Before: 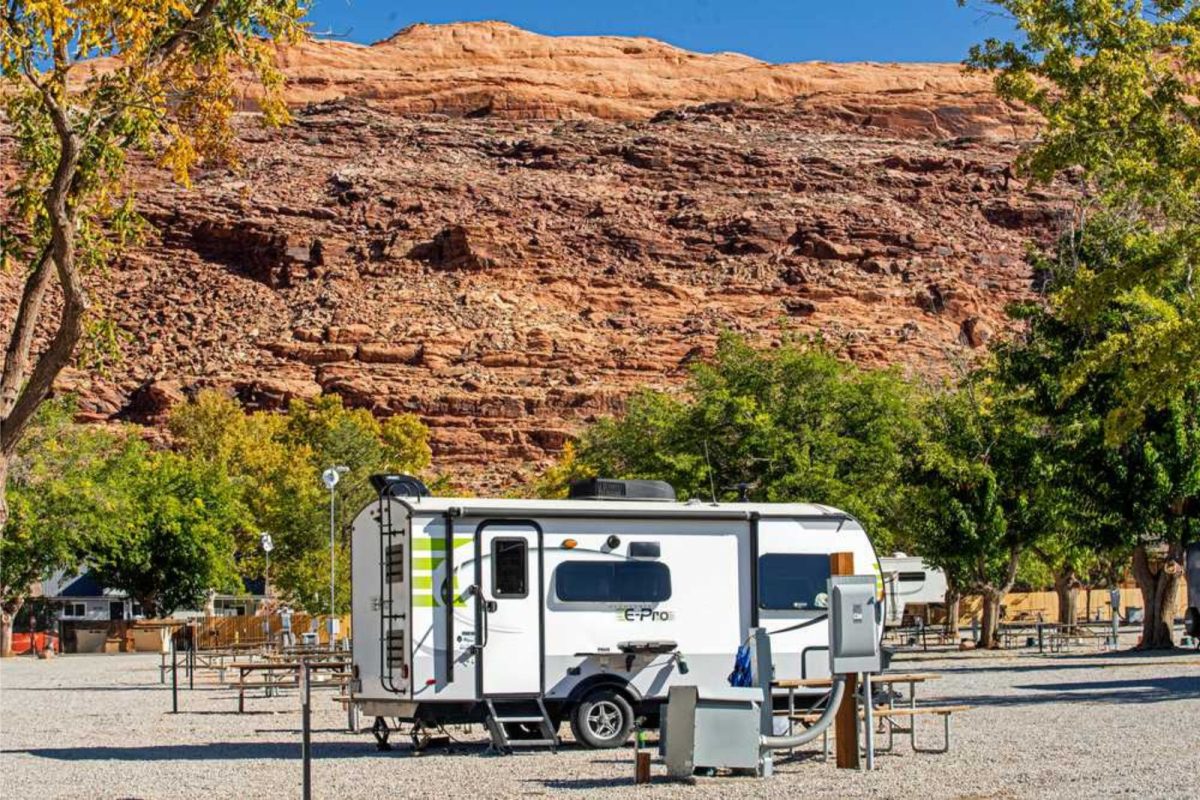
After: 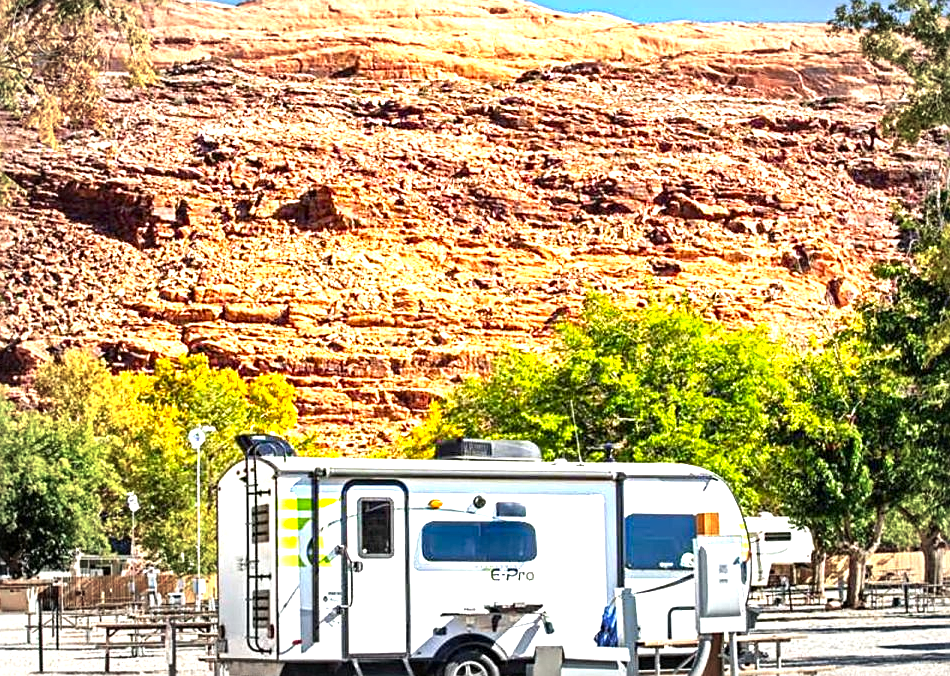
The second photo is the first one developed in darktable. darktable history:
exposure: black level correction 0, exposure 1.46 EV, compensate highlight preservation false
sharpen: on, module defaults
color balance rgb: shadows lift › hue 87.79°, linear chroma grading › global chroma 9.947%, perceptual saturation grading › global saturation 0.572%, perceptual brilliance grading › global brilliance 11.142%
crop: left 11.196%, top 5.019%, right 9.559%, bottom 10.4%
local contrast: mode bilateral grid, contrast 19, coarseness 50, detail 119%, midtone range 0.2
vignetting: fall-off start 70.71%, center (0.04, -0.085), width/height ratio 1.335
contrast brightness saturation: contrast 0.083, saturation 0.203
